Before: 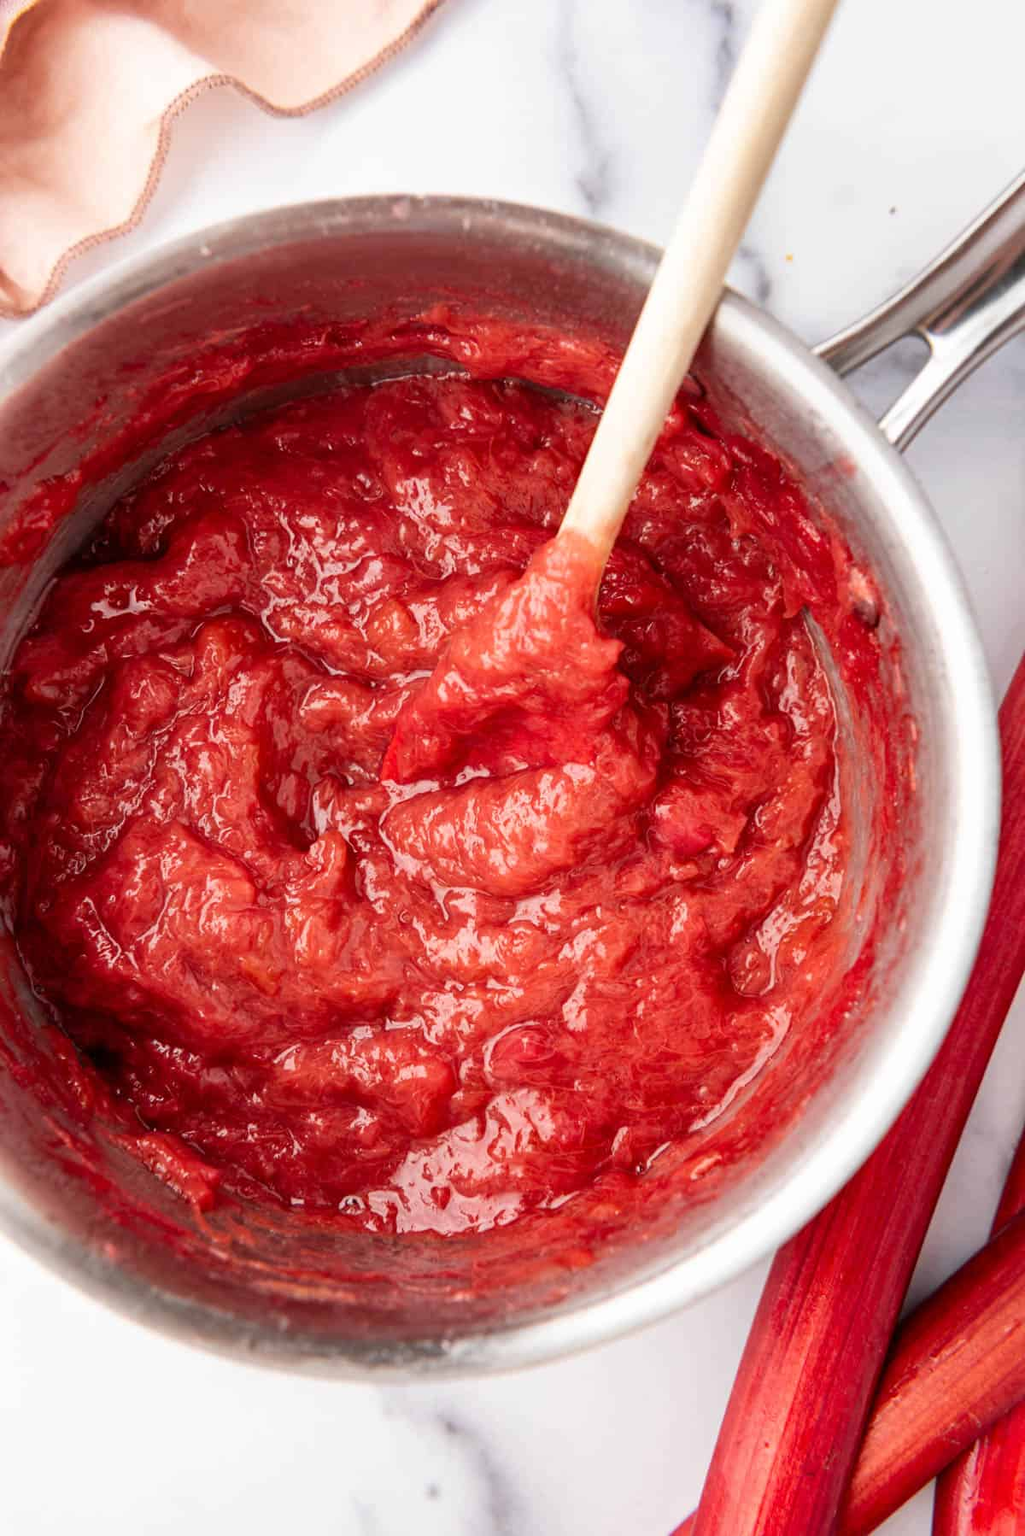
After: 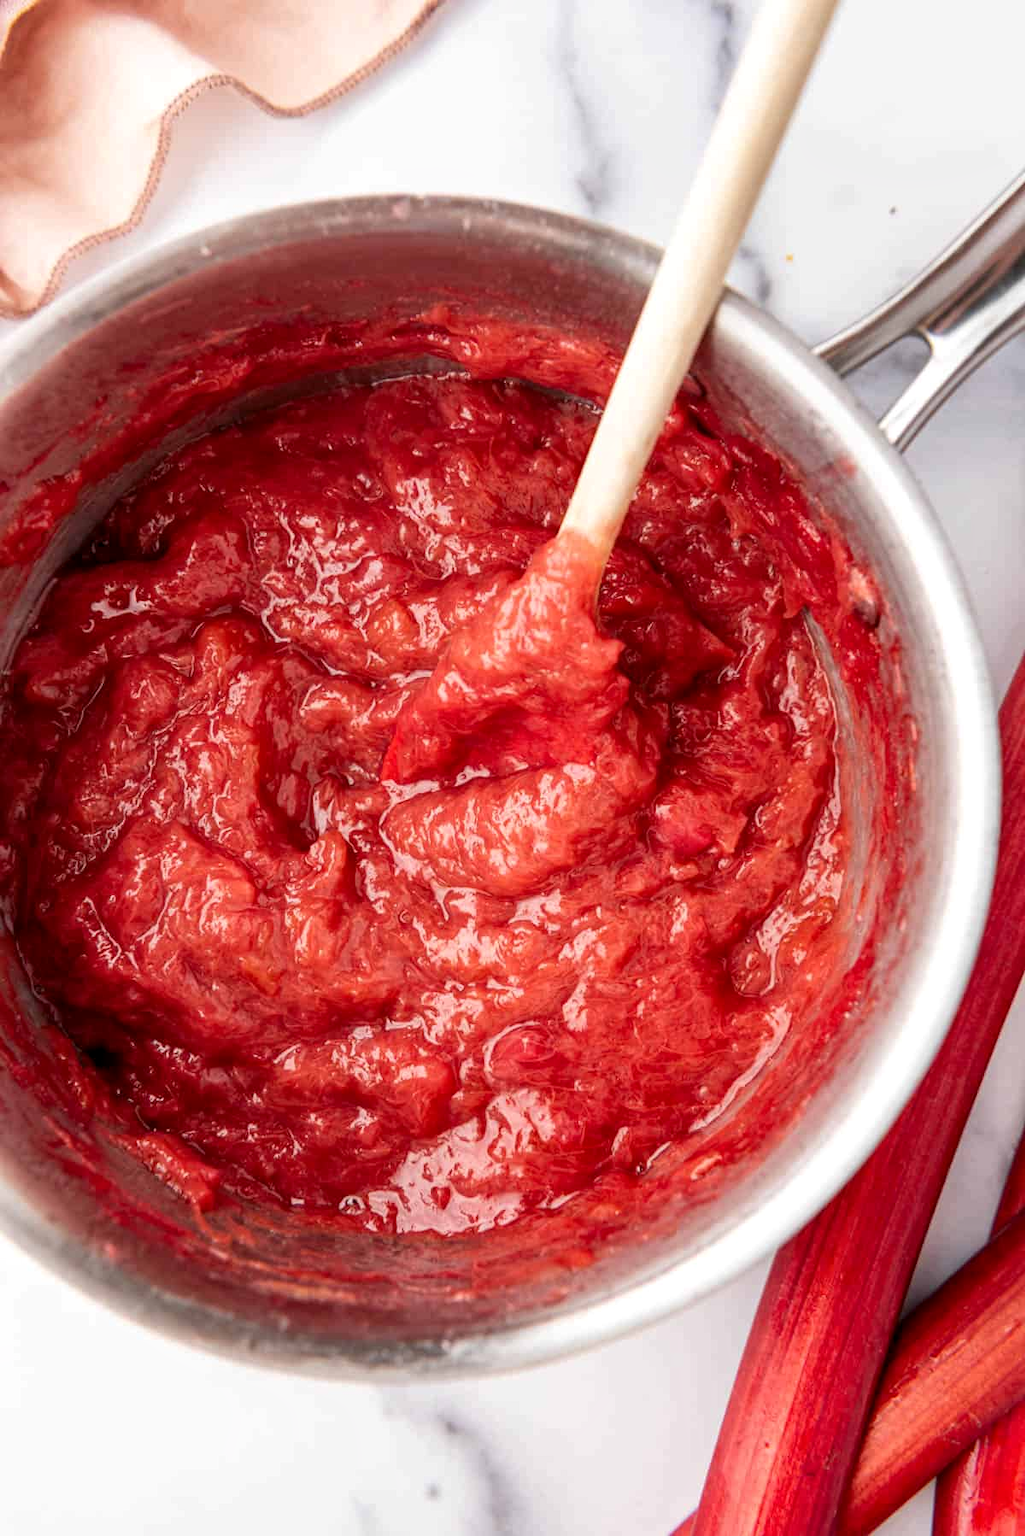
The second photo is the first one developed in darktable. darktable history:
local contrast: highlights 100%, shadows 100%, detail 120%, midtone range 0.2
exposure: compensate highlight preservation false
